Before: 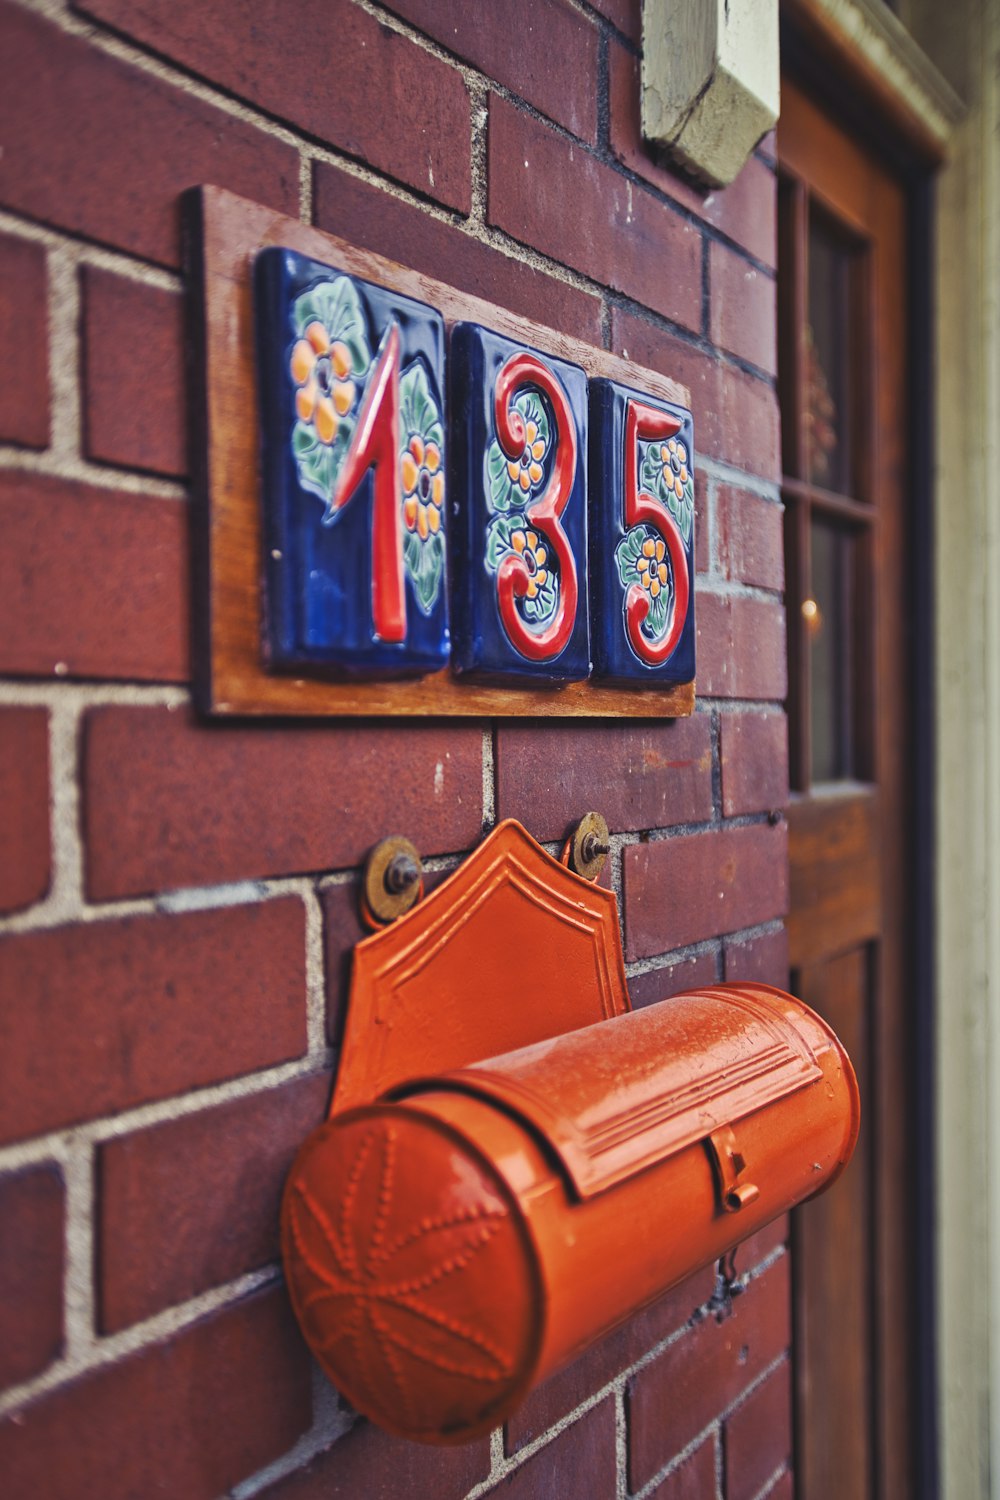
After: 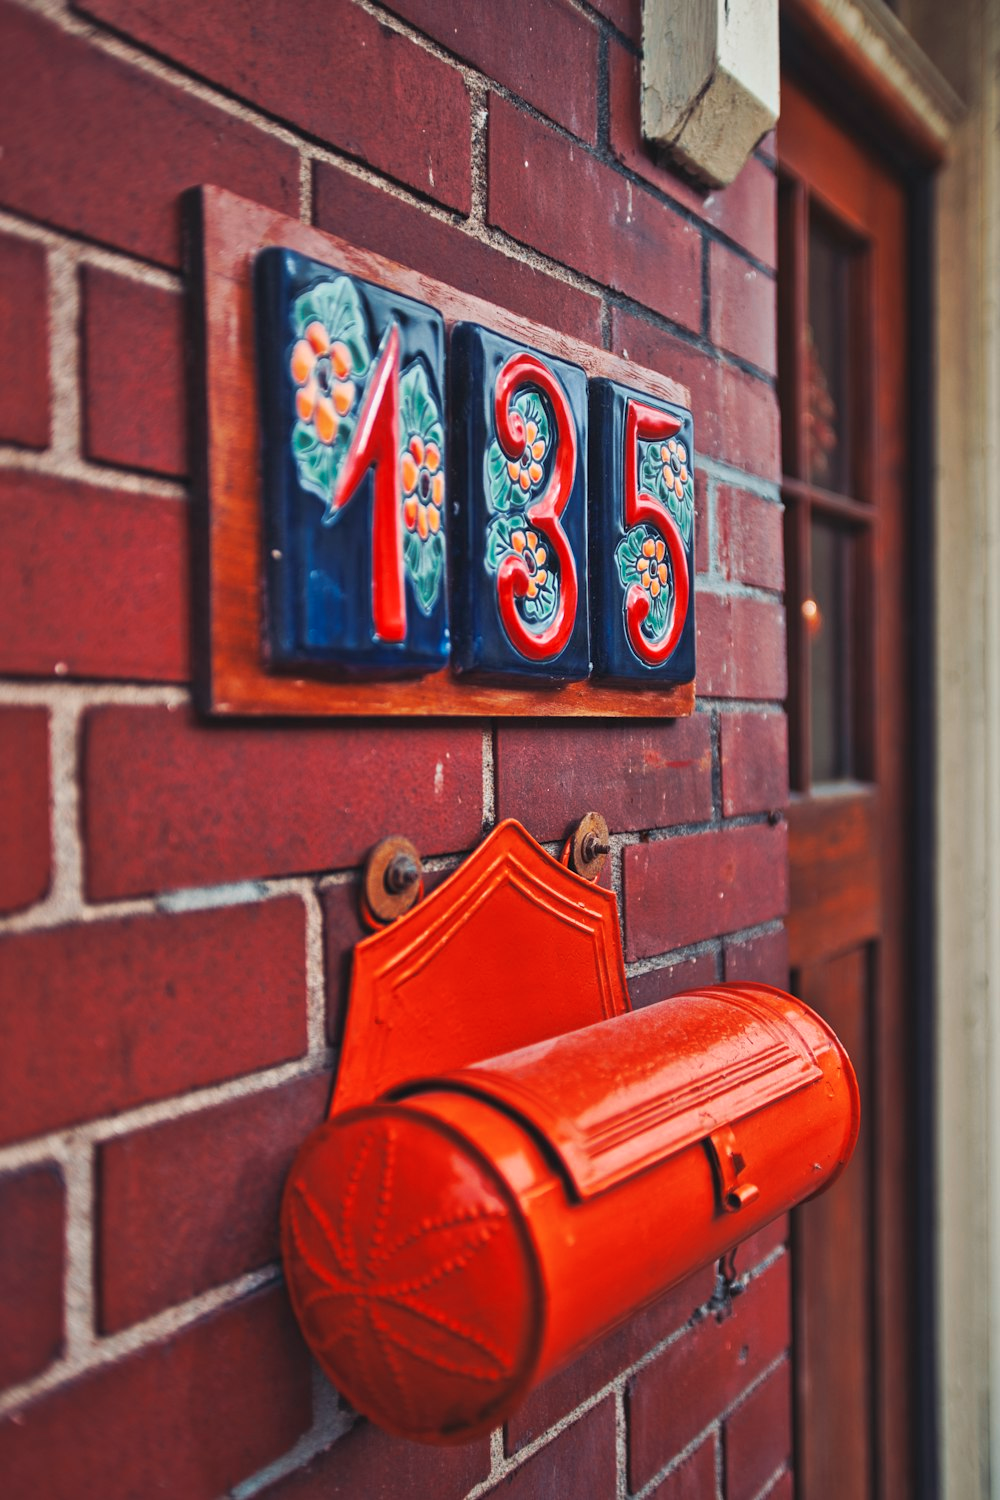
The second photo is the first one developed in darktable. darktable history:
tone curve: curves: ch0 [(0, 0) (0.003, 0.003) (0.011, 0.015) (0.025, 0.031) (0.044, 0.056) (0.069, 0.083) (0.1, 0.113) (0.136, 0.145) (0.177, 0.184) (0.224, 0.225) (0.277, 0.275) (0.335, 0.327) (0.399, 0.385) (0.468, 0.447) (0.543, 0.528) (0.623, 0.611) (0.709, 0.703) (0.801, 0.802) (0.898, 0.902) (1, 1)], preserve colors none
color look up table: target L [95.28, 83.49, 90.29, 82.86, 80.26, 71.95, 68.69, 65.52, 63.85, 56.18, 48.01, 30.98, 200.63, 82.51, 73.67, 60.85, 55.49, 60.83, 53.62, 54.5, 50.84, 46.51, 35.59, 30.48, 30.06, 0, 90.26, 72.8, 75.51, 65.17, 58, 48.64, 59.04, 54.93, 54, 49.01, 48.3, 41.31, 42.36, 26.89, 22.51, 16.05, 7.07, 92.41, 82.11, 70.07, 67.21, 53.64, 45.44], target a [-11.94, -53.5, -18.95, 6.559, -5.034, -49.8, -39.27, -13.3, 10.37, -38.39, -6.467, -23.63, 0, 10.64, 30.37, 60.22, 66.17, 23.33, 52.23, 76.78, 73.8, 70.64, 60.24, 49.8, 9.438, 0, 11.59, 33.89, -4.986, 47.07, 66.16, 76.61, -6.164, 22.51, -1.244, 74.57, 20.61, 38.3, 1.279, 56.15, -5.484, 32.94, 29.92, -20.4, -41.88, -32.47, -23.83, -20.58, -23.6], target b [81.48, 7.289, 67.8, 40.65, 10.55, 46.09, 9.517, 41.12, 58.09, 32.52, 33.6, 13.27, 0, 79.16, 37.54, 63.89, 26.35, 25.12, 63.4, 69.4, 67.8, 35.82, 42.66, 43.08, 11.59, 0, -2.823, -27.76, -24.87, 4.666, 1.172, -40.66, -39.28, -5.387, 0.576, 2.167, -55.12, -29.42, -51.94, -51.69, -25.02, -8.439, -50.97, -10.05, -16.73, -15.37, -34.26, -26.85, -7.556], num patches 49
